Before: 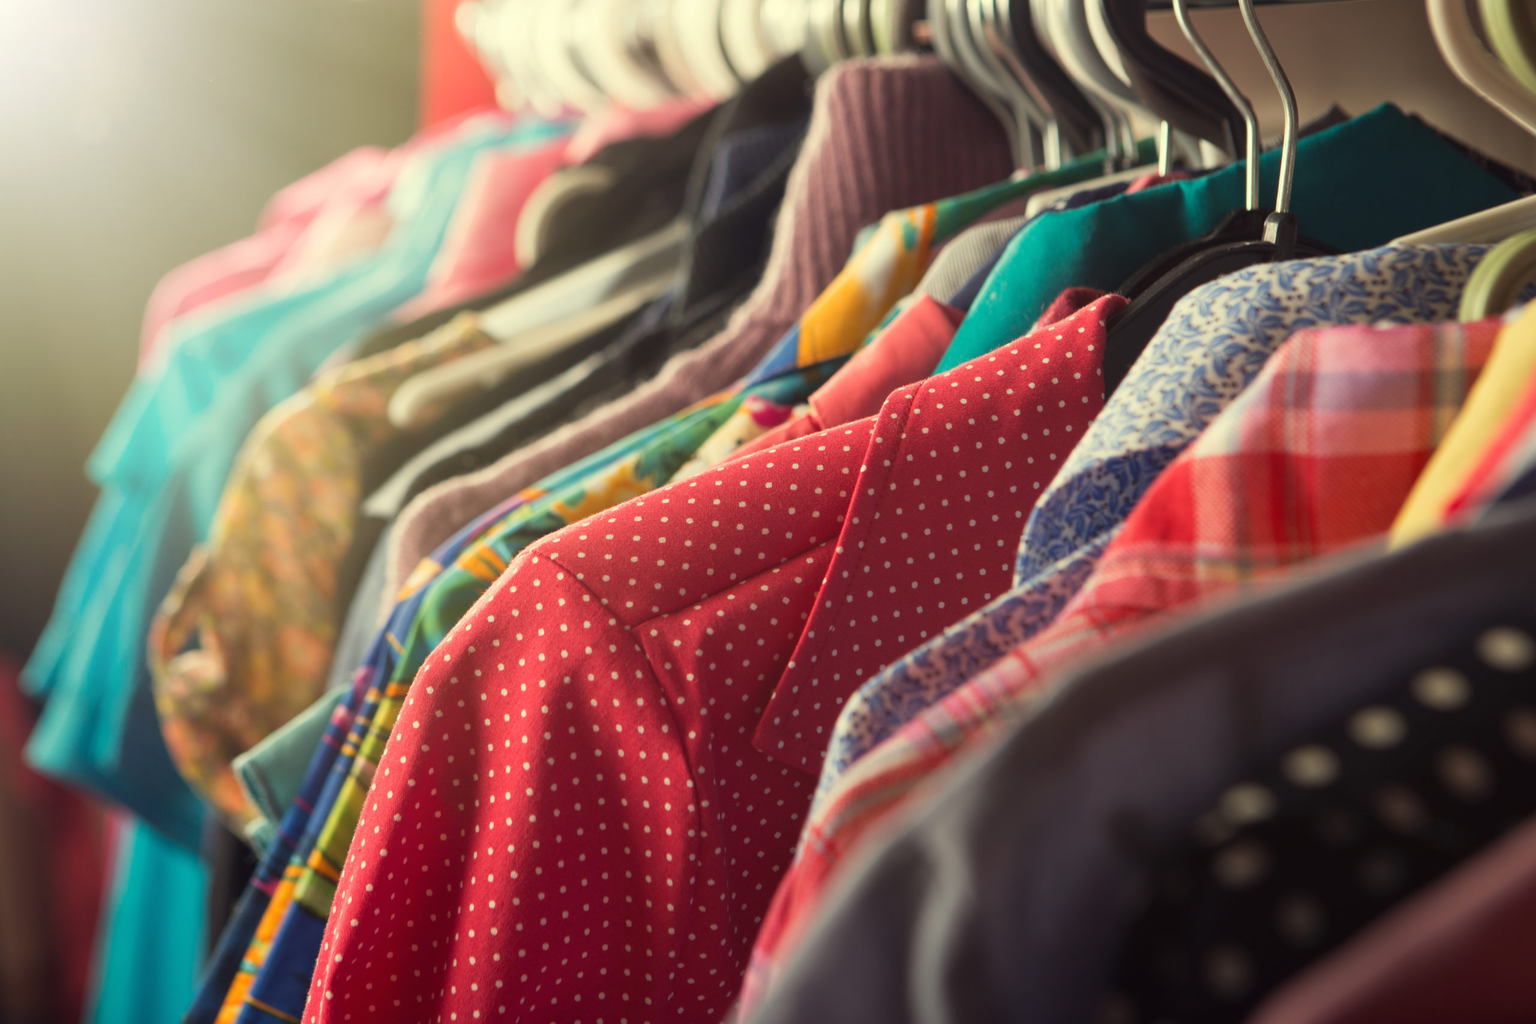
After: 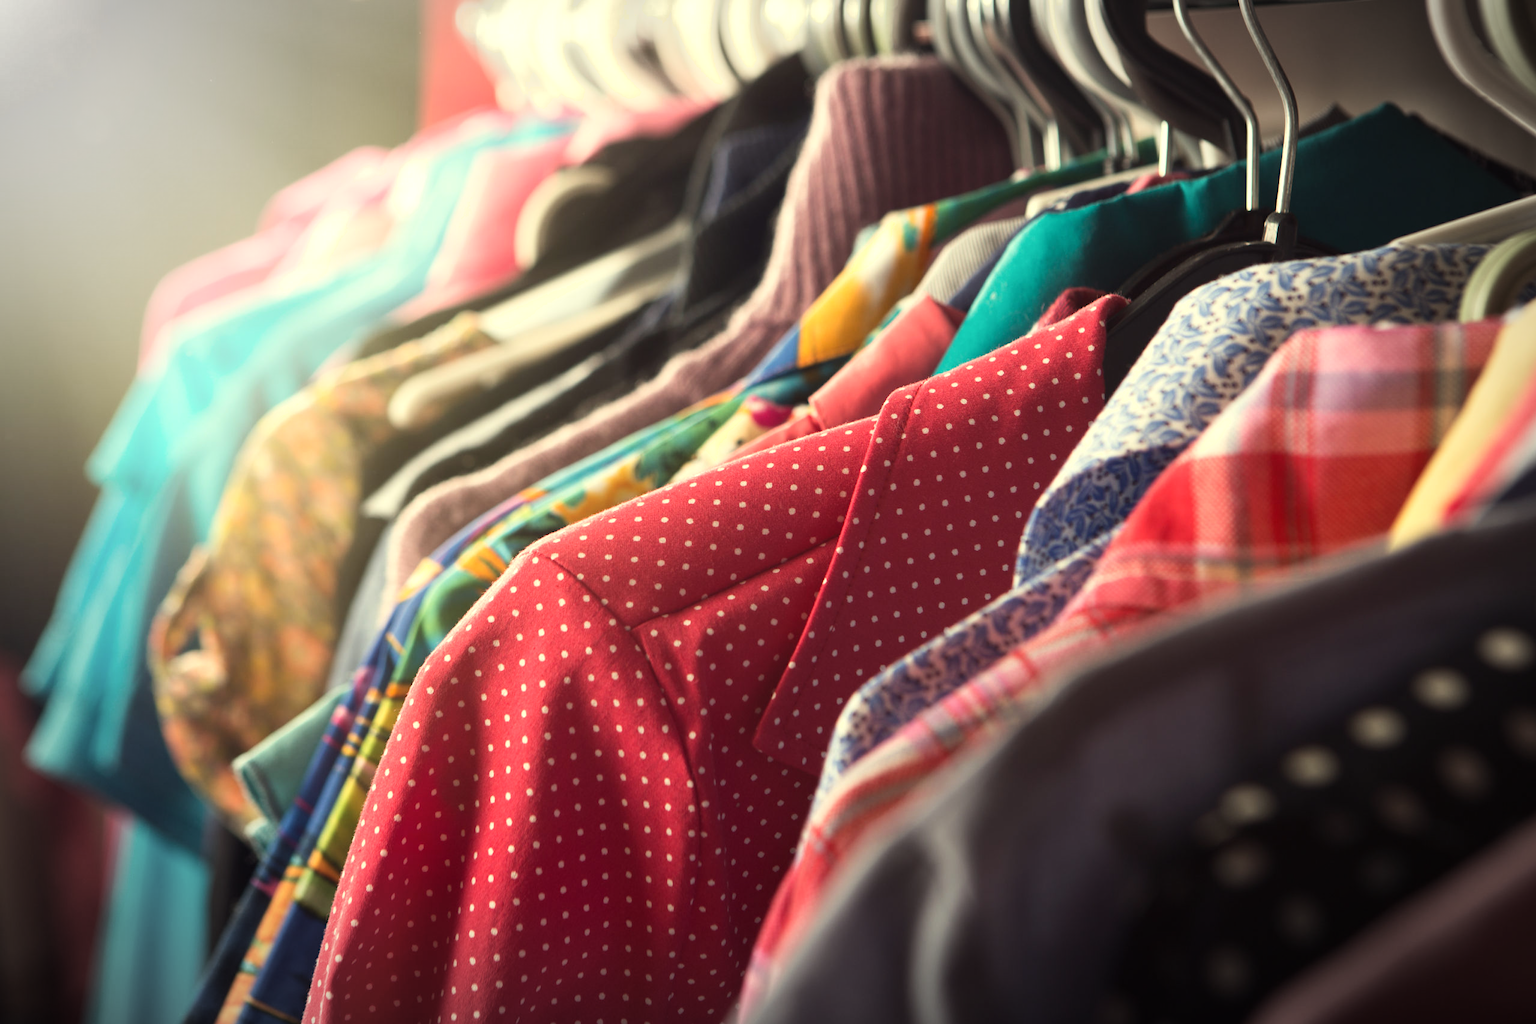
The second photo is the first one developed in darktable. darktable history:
tone equalizer: -8 EV -0.417 EV, -7 EV -0.389 EV, -6 EV -0.333 EV, -5 EV -0.222 EV, -3 EV 0.222 EV, -2 EV 0.333 EV, -1 EV 0.389 EV, +0 EV 0.417 EV, edges refinement/feathering 500, mask exposure compensation -1.57 EV, preserve details no
vignetting: automatic ratio true
shadows and highlights: shadows 0, highlights 40
